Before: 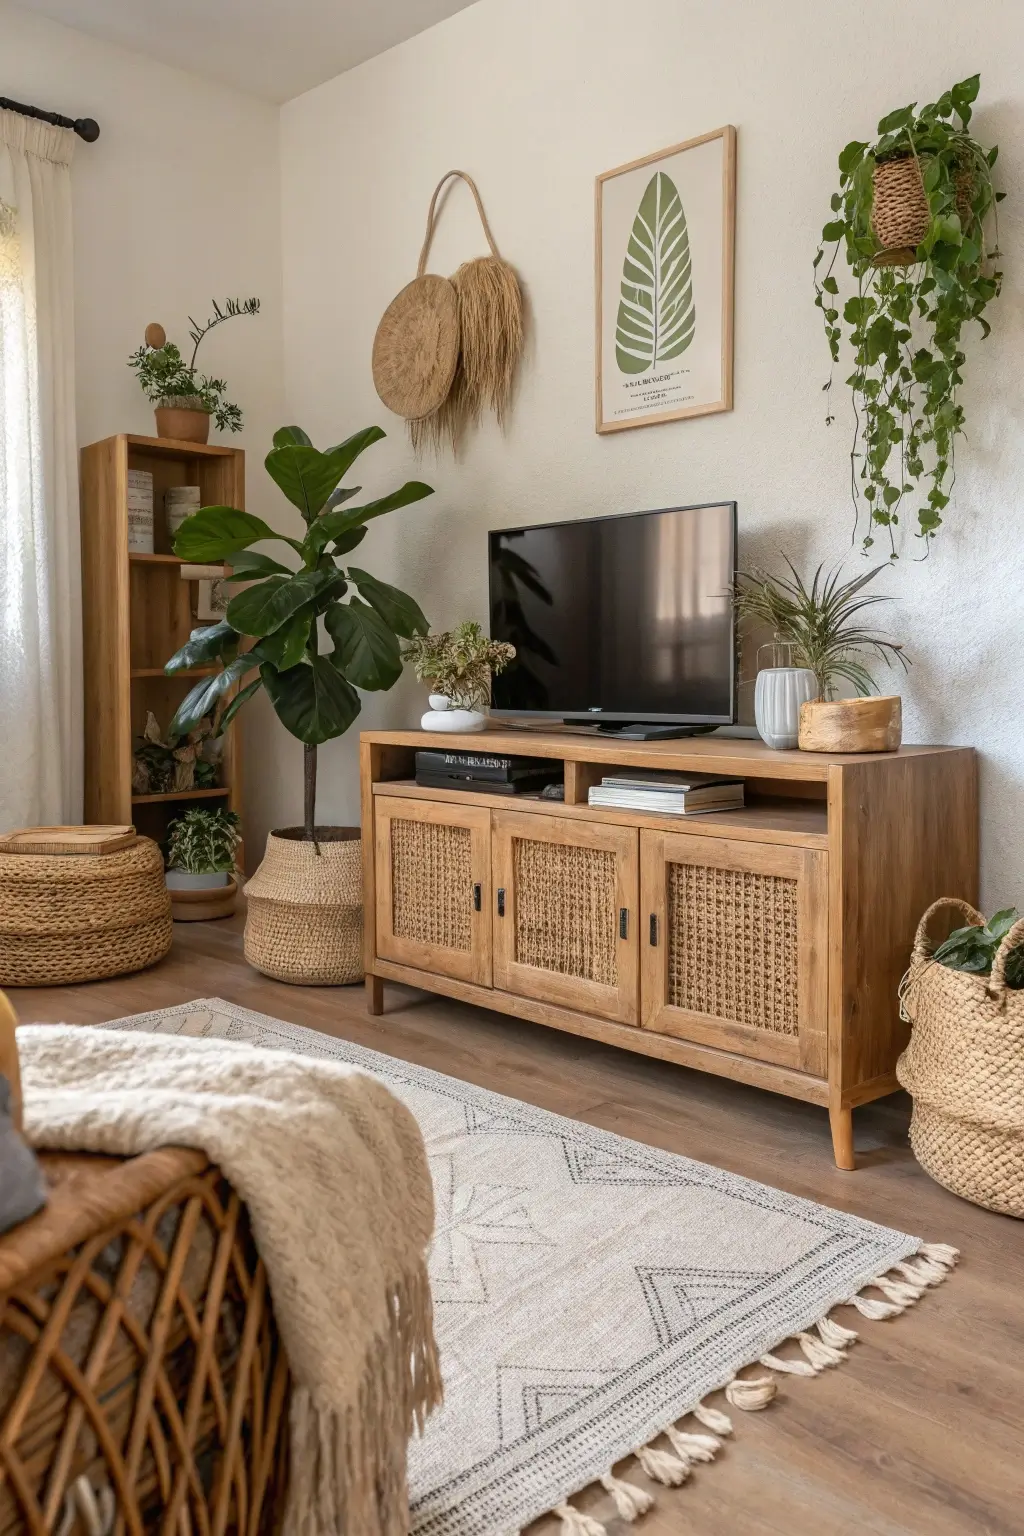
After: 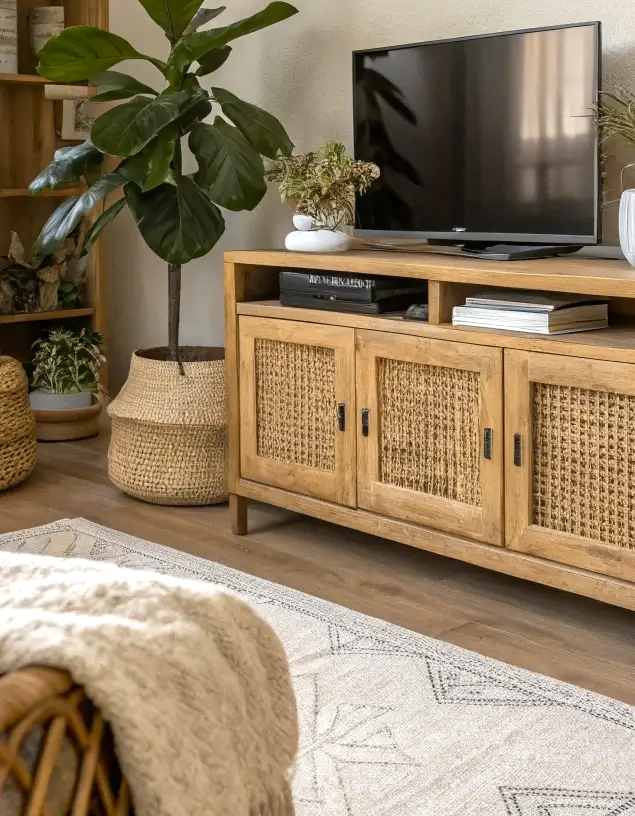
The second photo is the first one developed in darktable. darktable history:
crop: left 13.312%, top 31.28%, right 24.627%, bottom 15.582%
exposure: exposure 0.29 EV, compensate highlight preservation false
color contrast: green-magenta contrast 0.8, blue-yellow contrast 1.1, unbound 0
local contrast: mode bilateral grid, contrast 10, coarseness 25, detail 115%, midtone range 0.2
